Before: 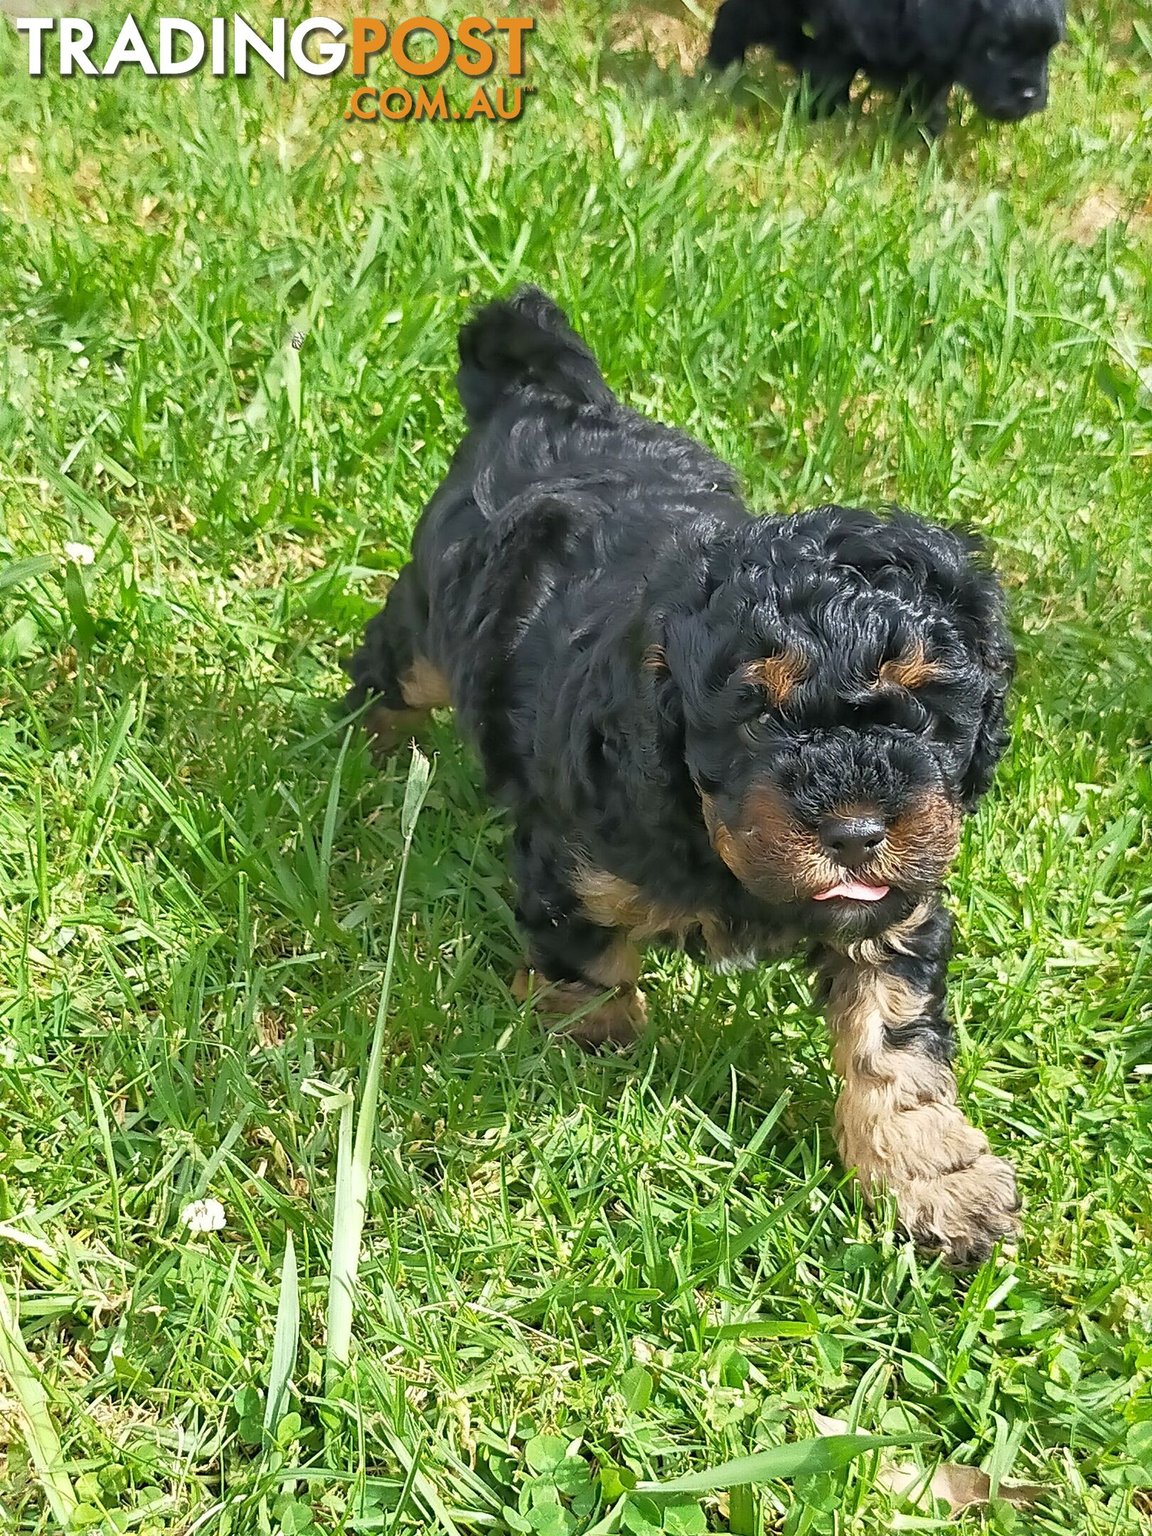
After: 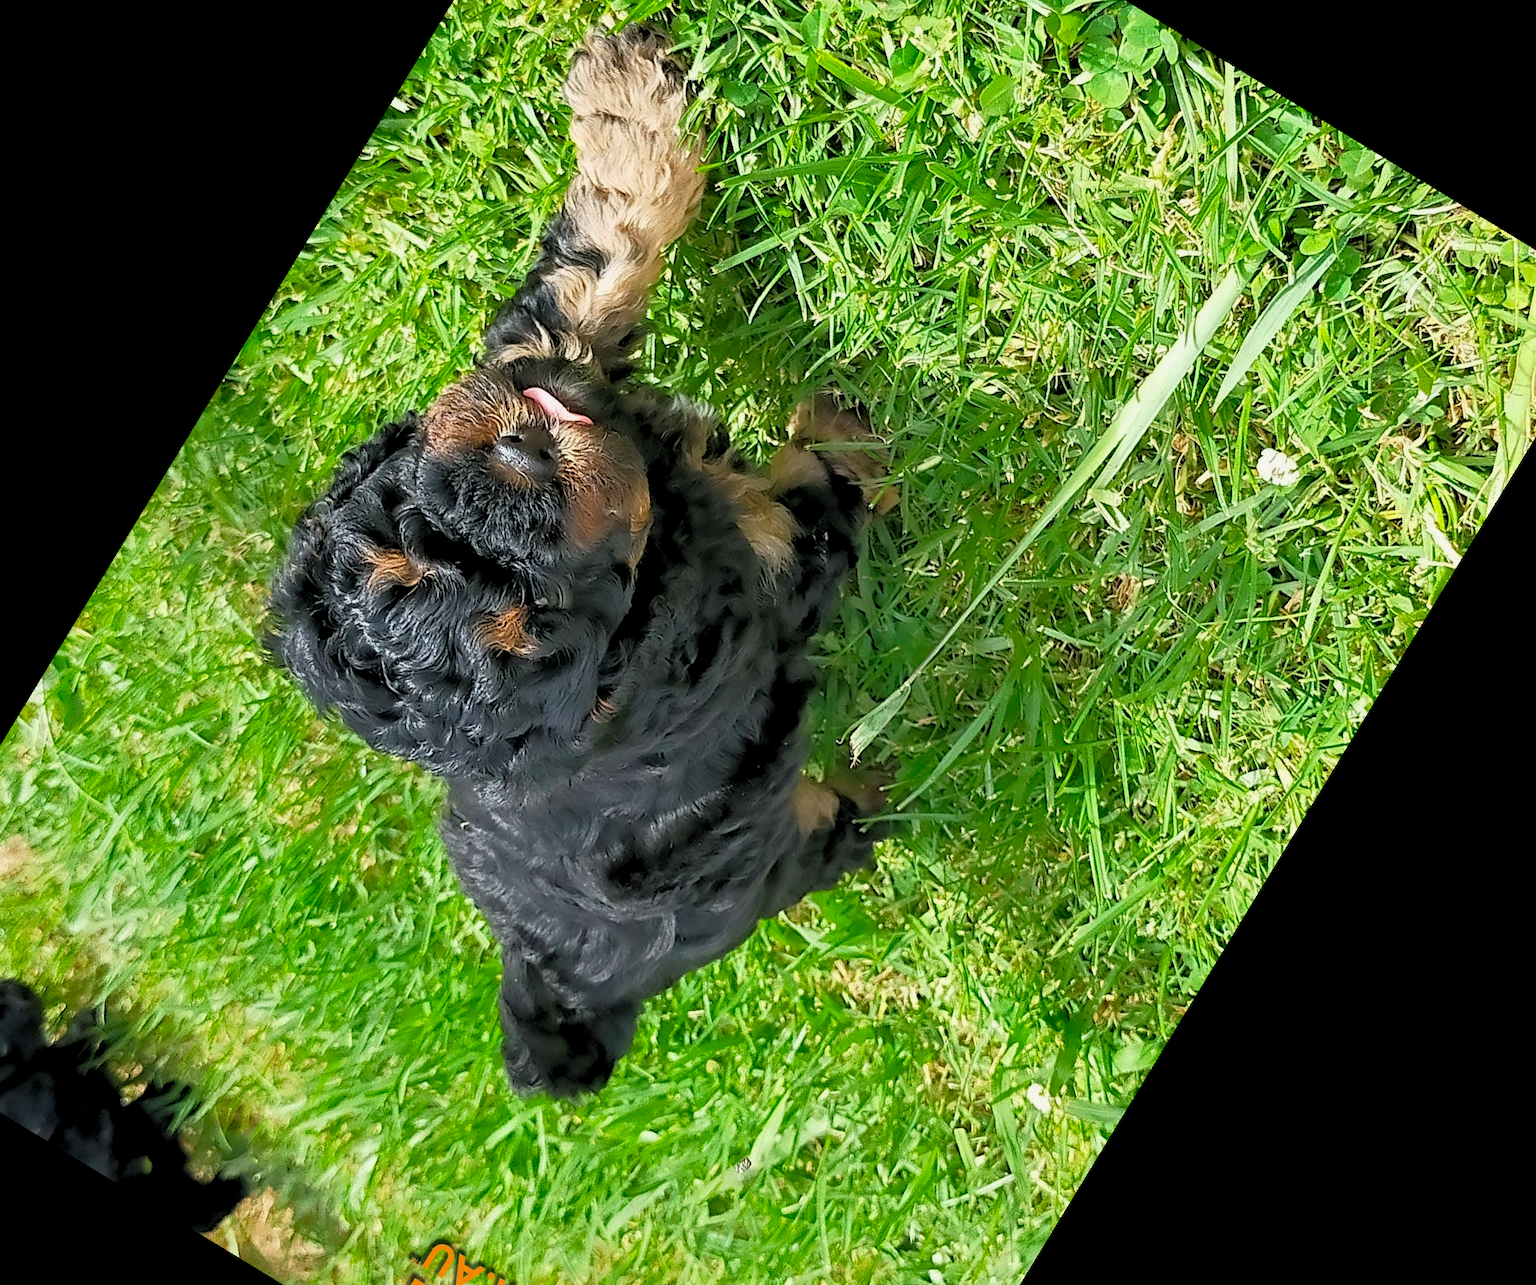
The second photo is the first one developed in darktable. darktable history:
crop and rotate: angle 148.68°, left 9.111%, top 15.603%, right 4.588%, bottom 17.041%
rgb levels: levels [[0.013, 0.434, 0.89], [0, 0.5, 1], [0, 0.5, 1]]
exposure: exposure -0.293 EV, compensate highlight preservation false
